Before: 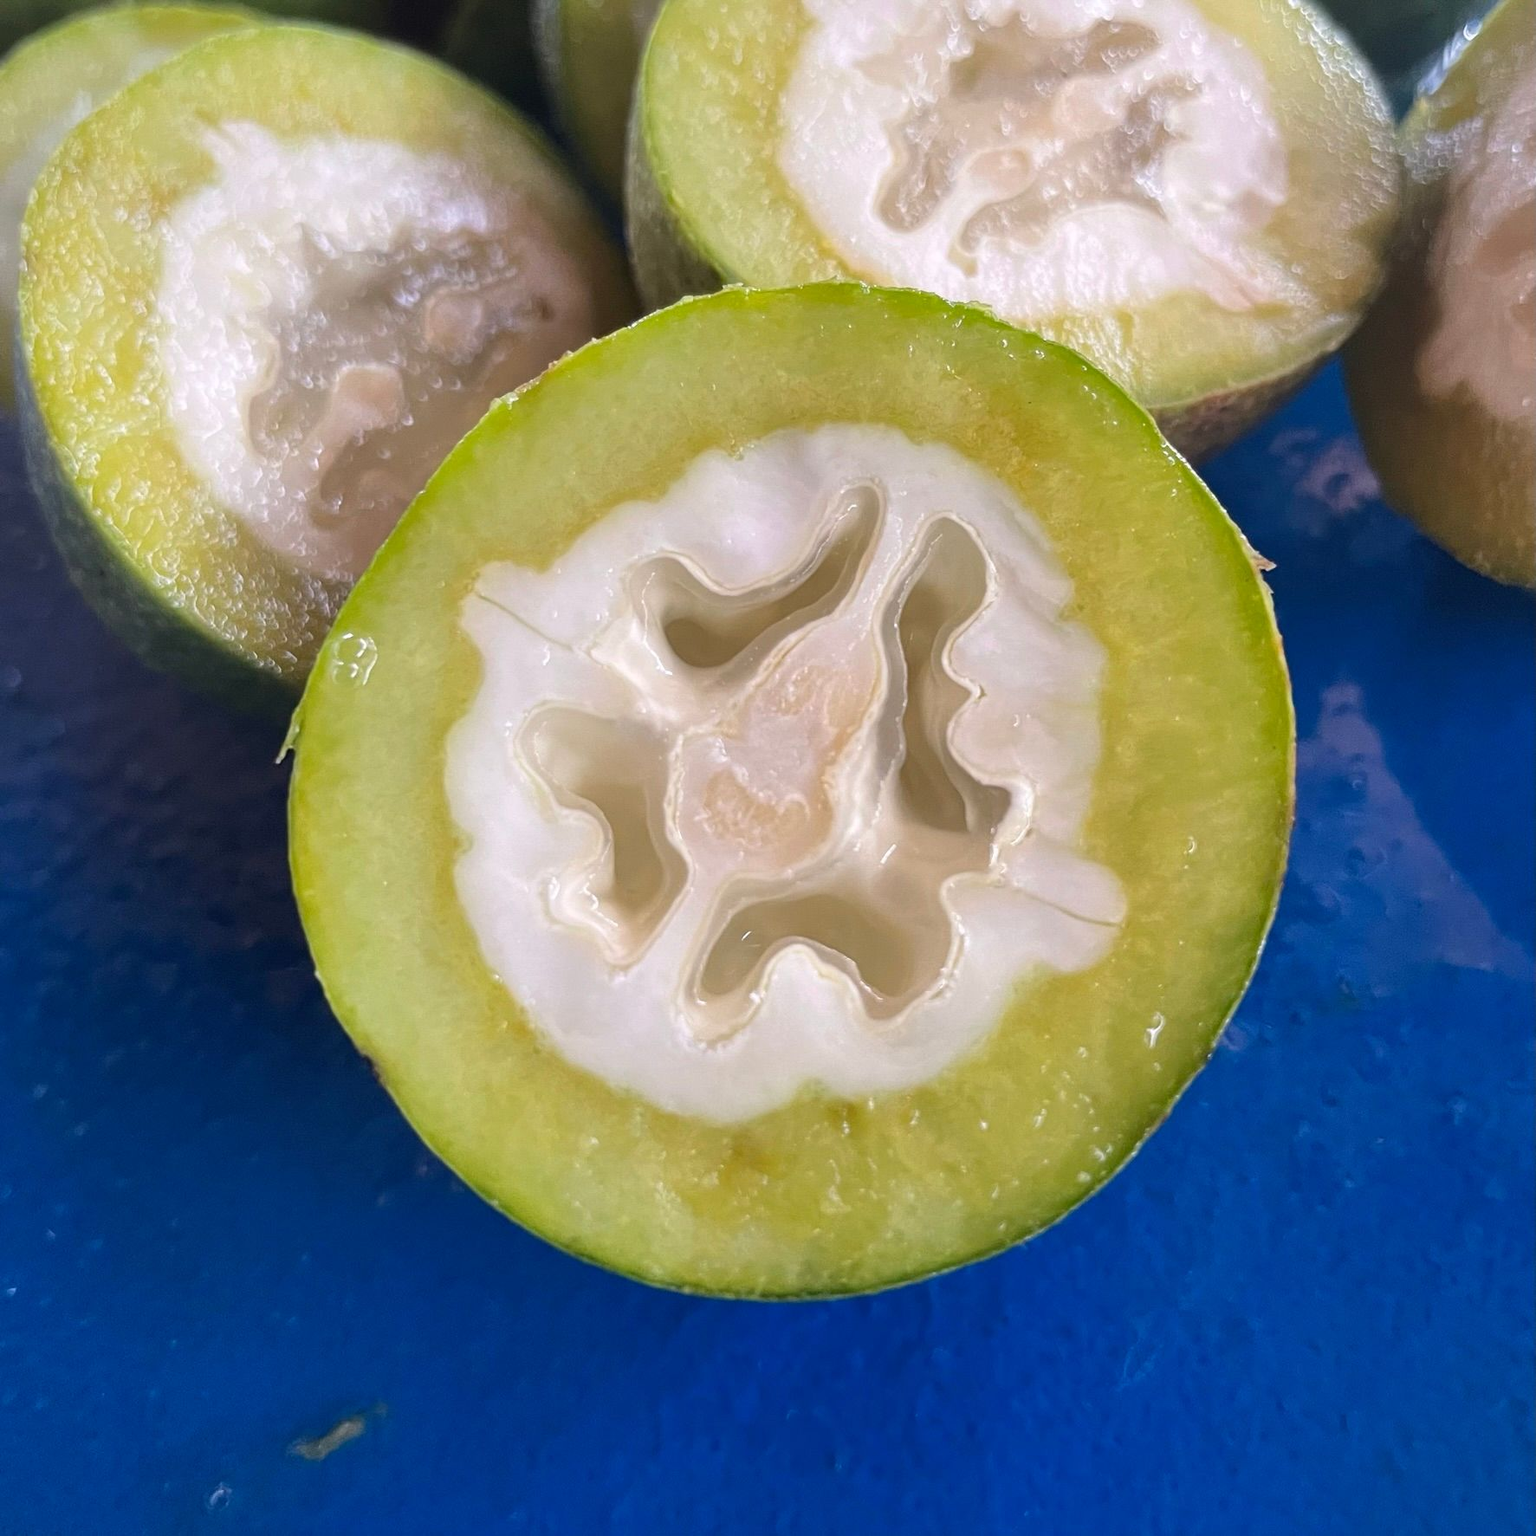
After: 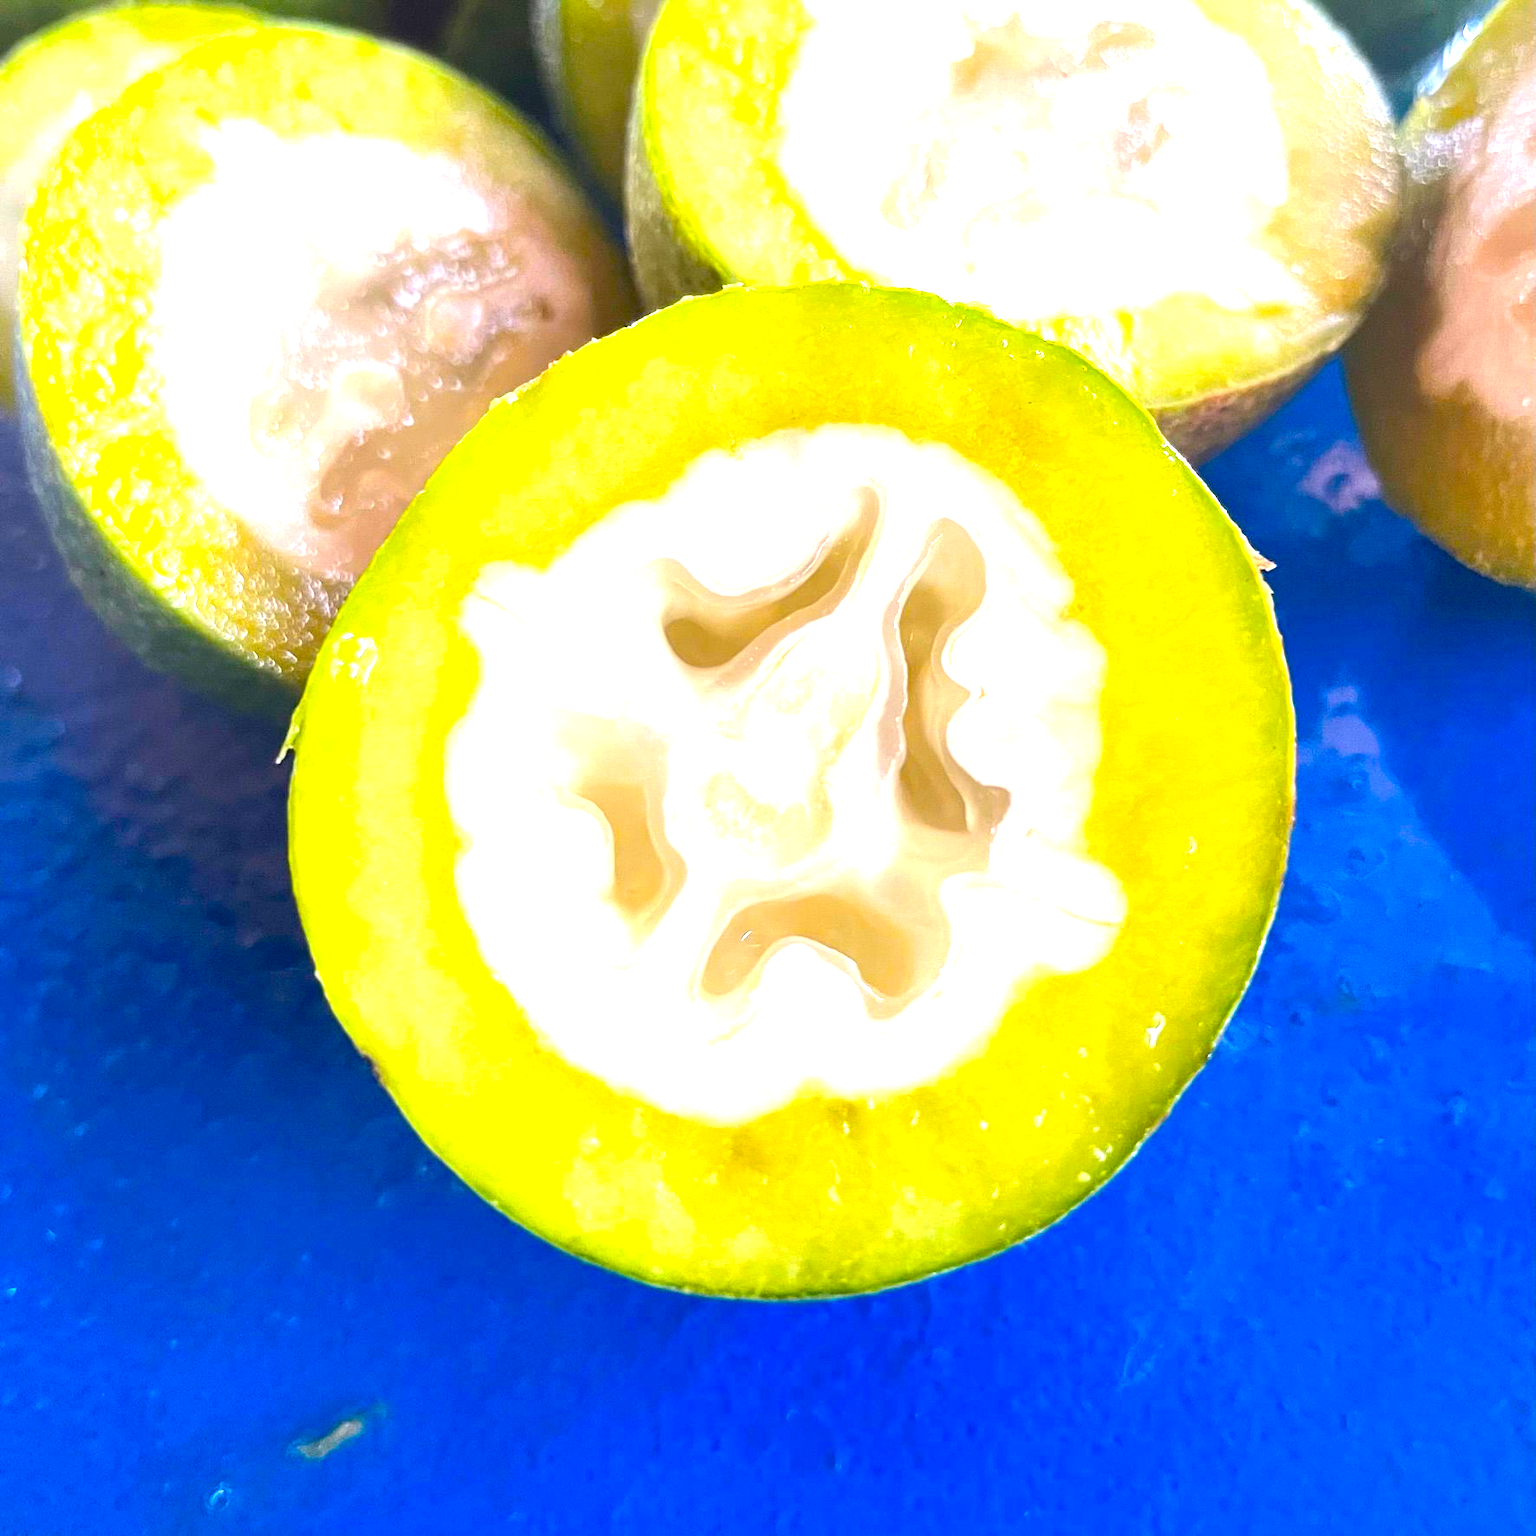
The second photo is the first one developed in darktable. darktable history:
exposure: black level correction 0, exposure 1.45 EV, compensate exposure bias true, compensate highlight preservation false
color balance rgb: linear chroma grading › global chroma 15%, perceptual saturation grading › global saturation 30%
